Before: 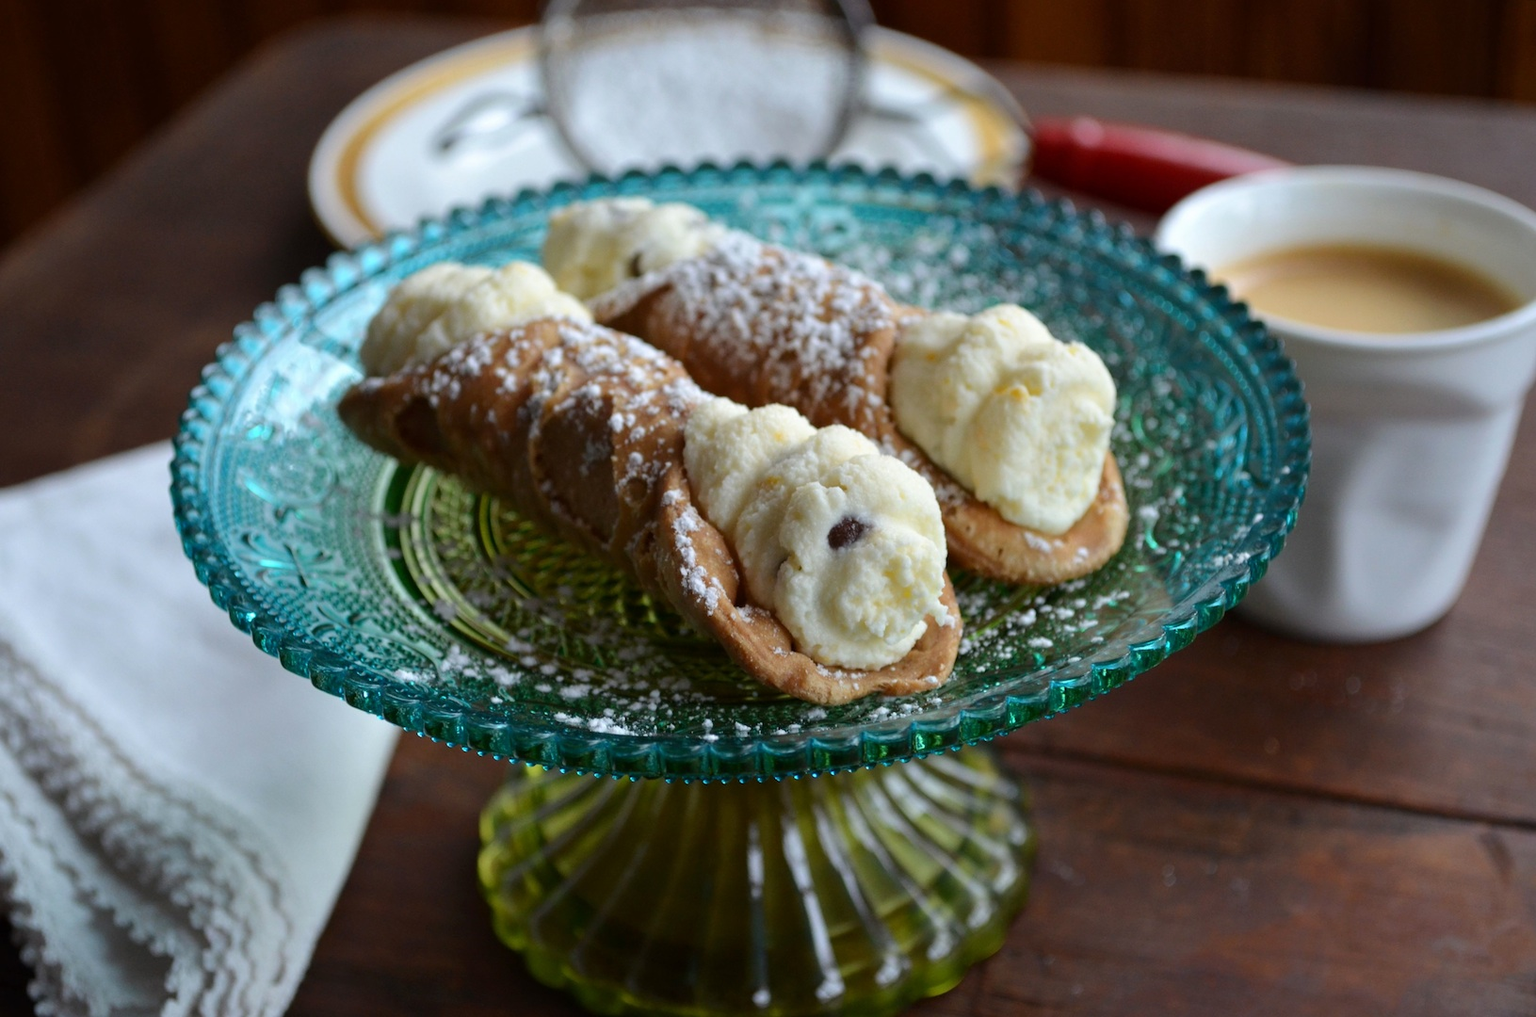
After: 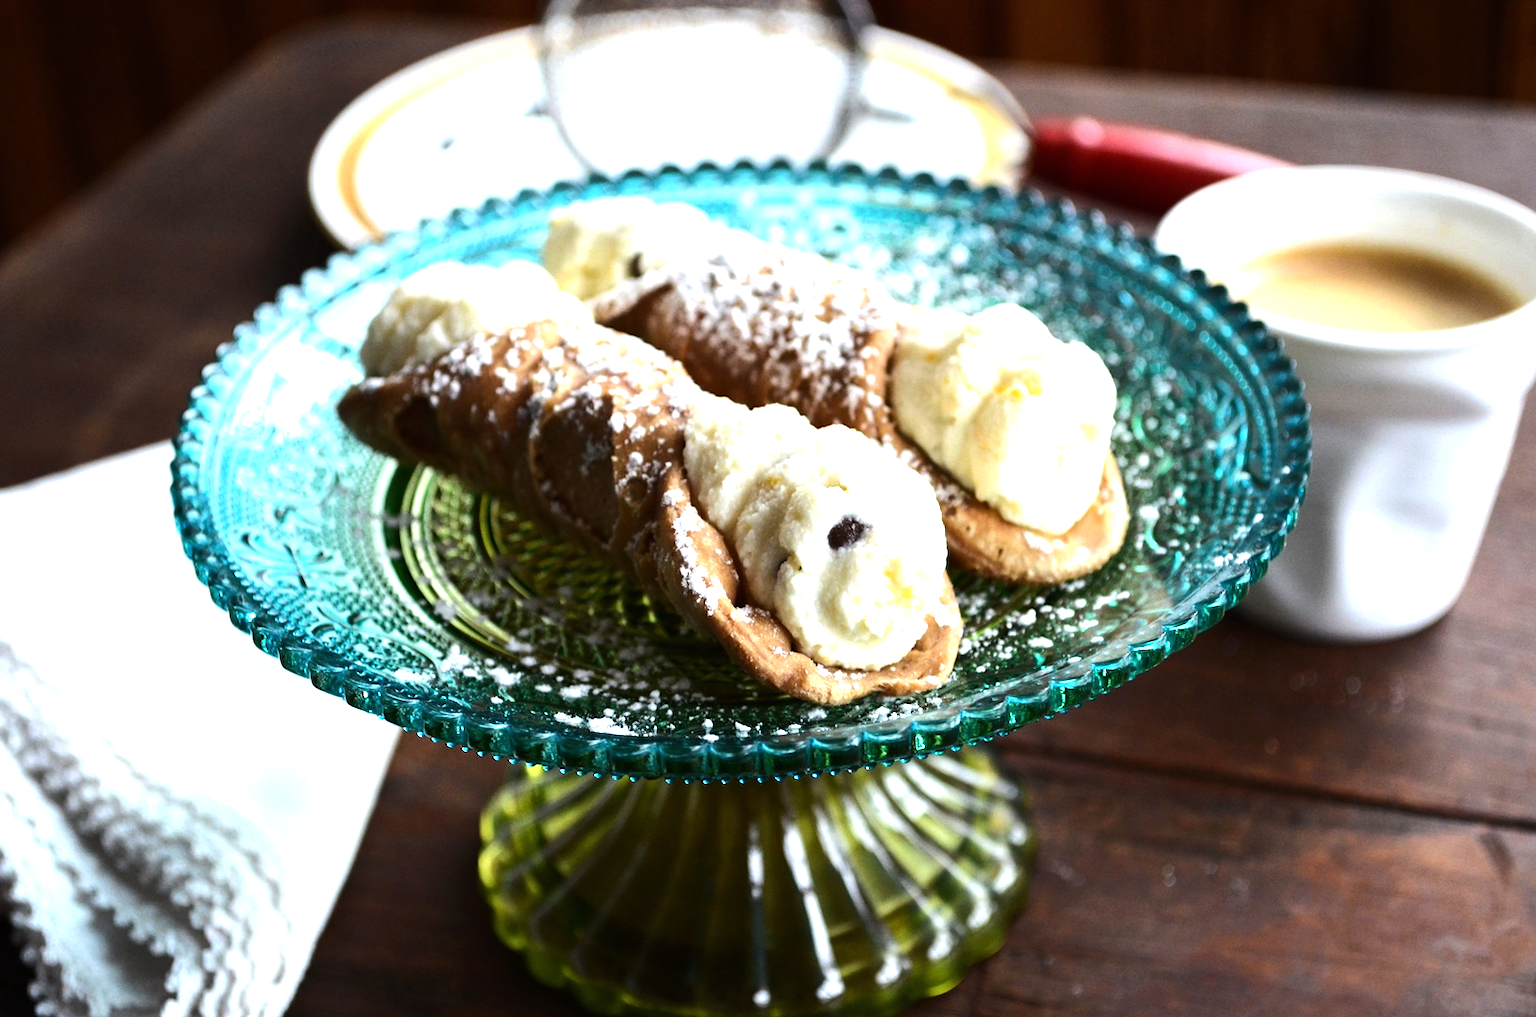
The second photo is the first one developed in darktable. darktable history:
exposure: black level correction 0, exposure 0.7 EV, compensate exposure bias true, compensate highlight preservation false
tone equalizer: -8 EV -1.08 EV, -7 EV -1.01 EV, -6 EV -0.867 EV, -5 EV -0.578 EV, -3 EV 0.578 EV, -2 EV 0.867 EV, -1 EV 1.01 EV, +0 EV 1.08 EV, edges refinement/feathering 500, mask exposure compensation -1.57 EV, preserve details no
